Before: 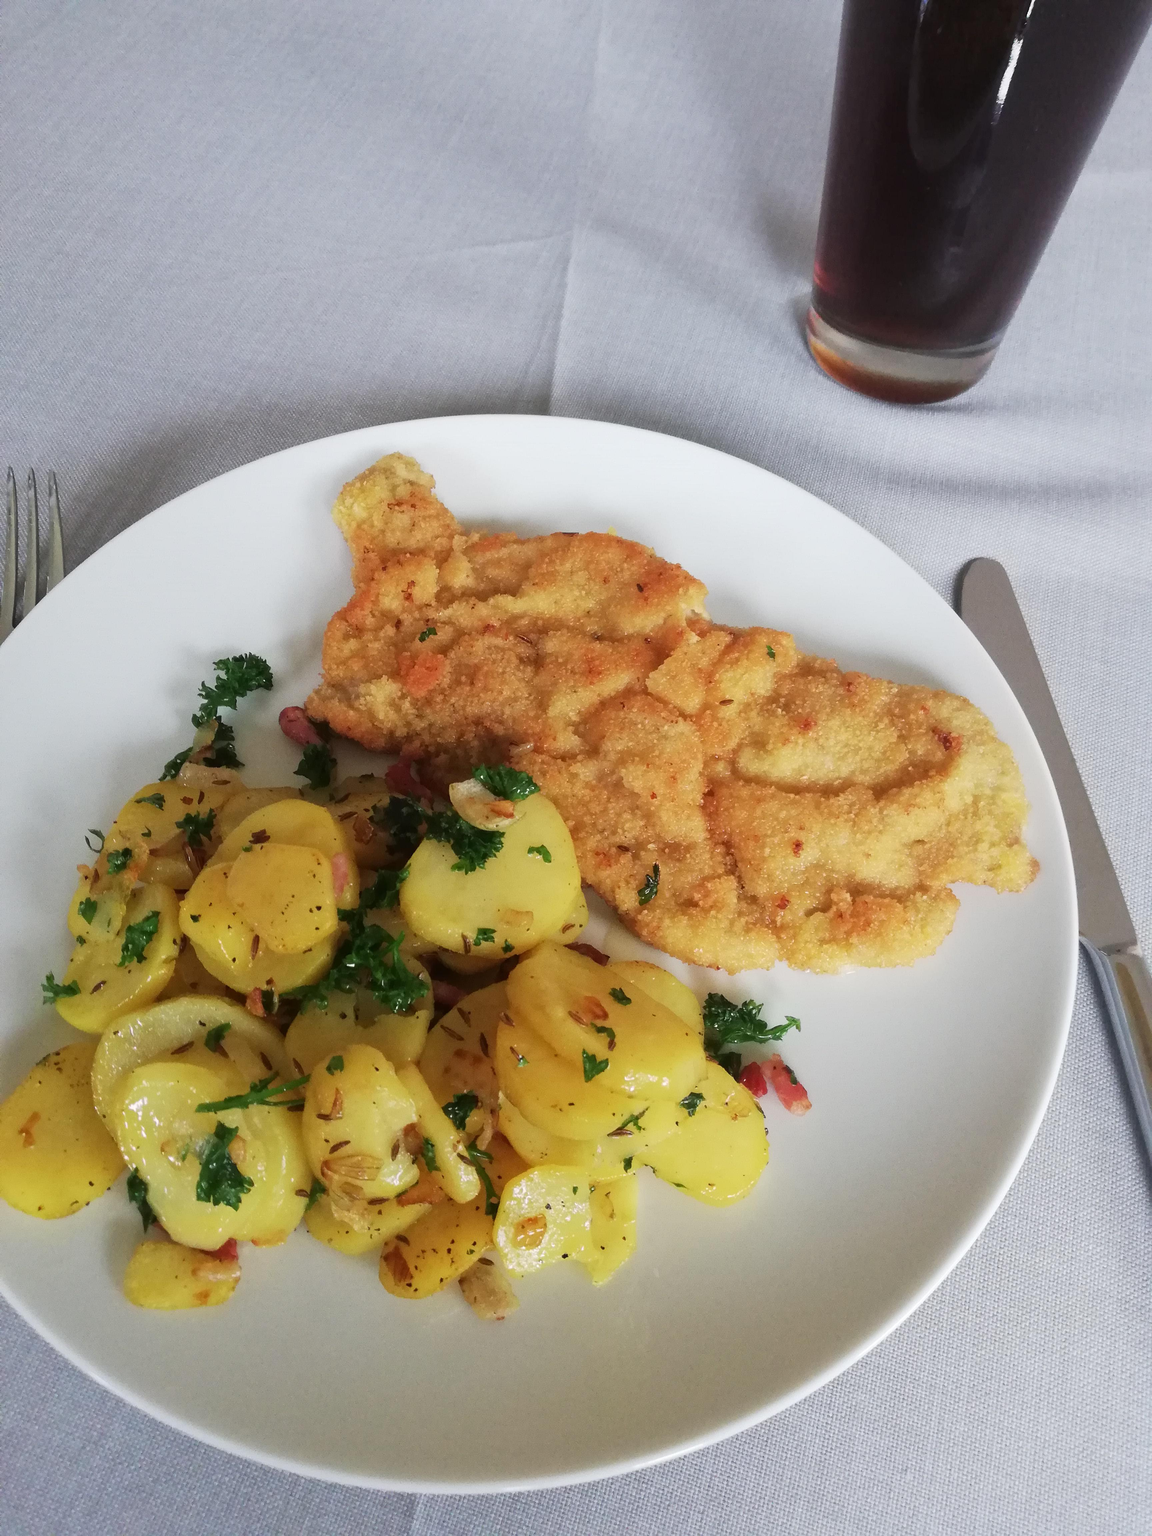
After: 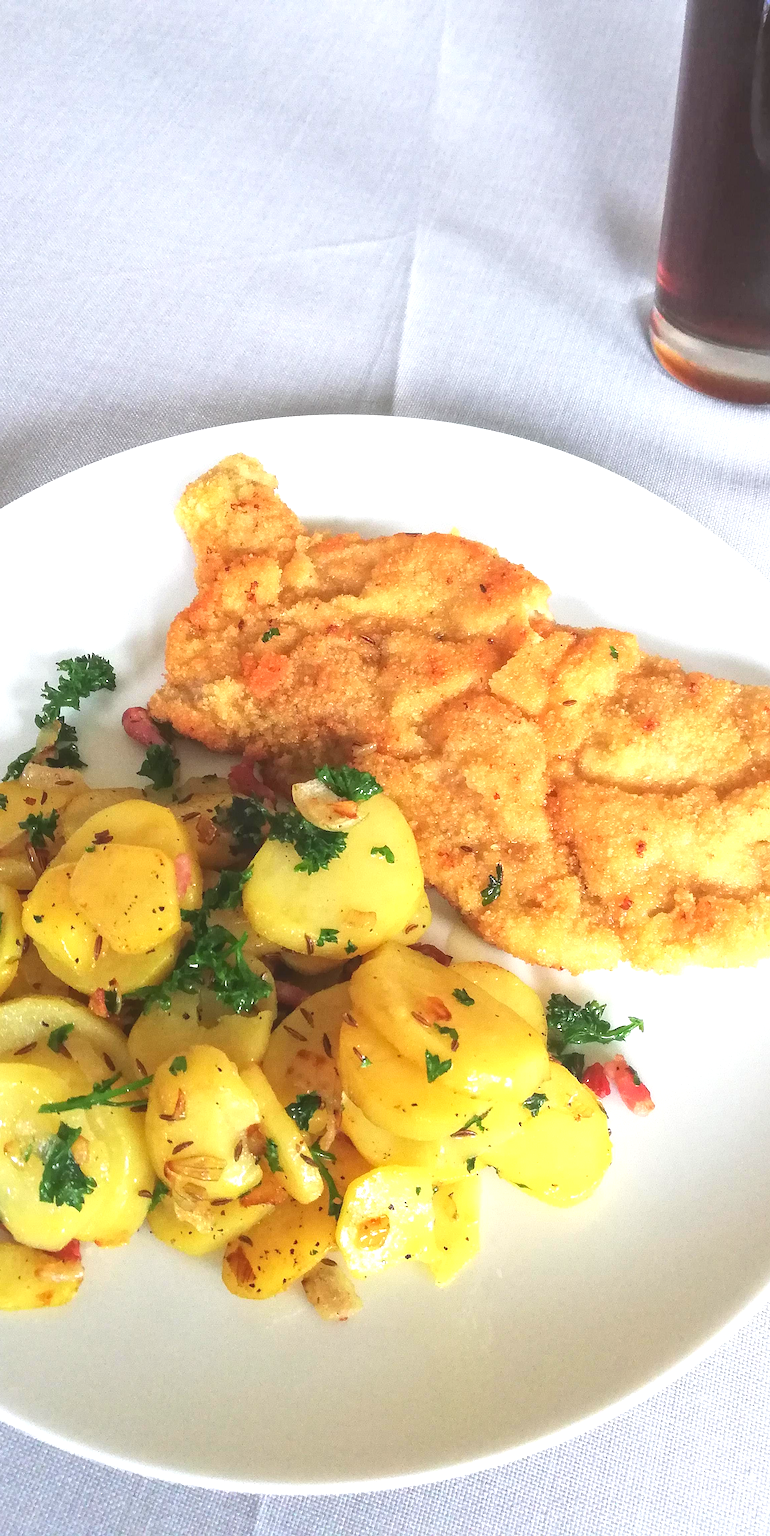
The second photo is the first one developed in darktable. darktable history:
local contrast: detail 110%
contrast brightness saturation: contrast -0.13
crop and rotate: left 13.672%, right 19.434%
exposure: black level correction 0, exposure 1.2 EV, compensate highlight preservation false
sharpen: on, module defaults
